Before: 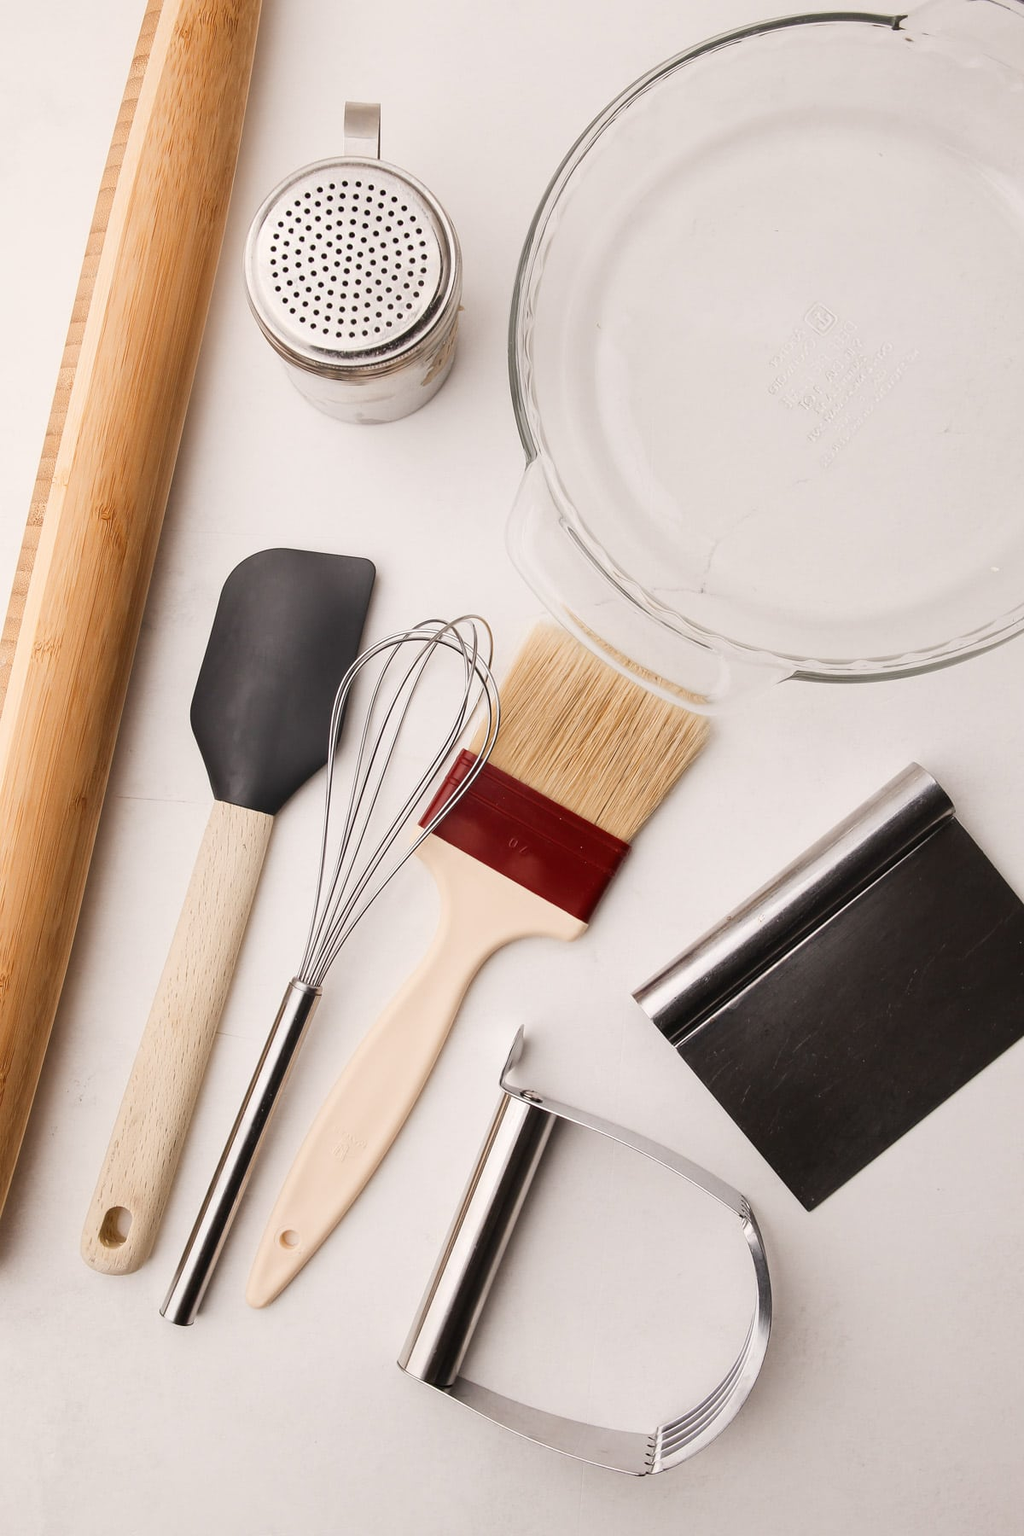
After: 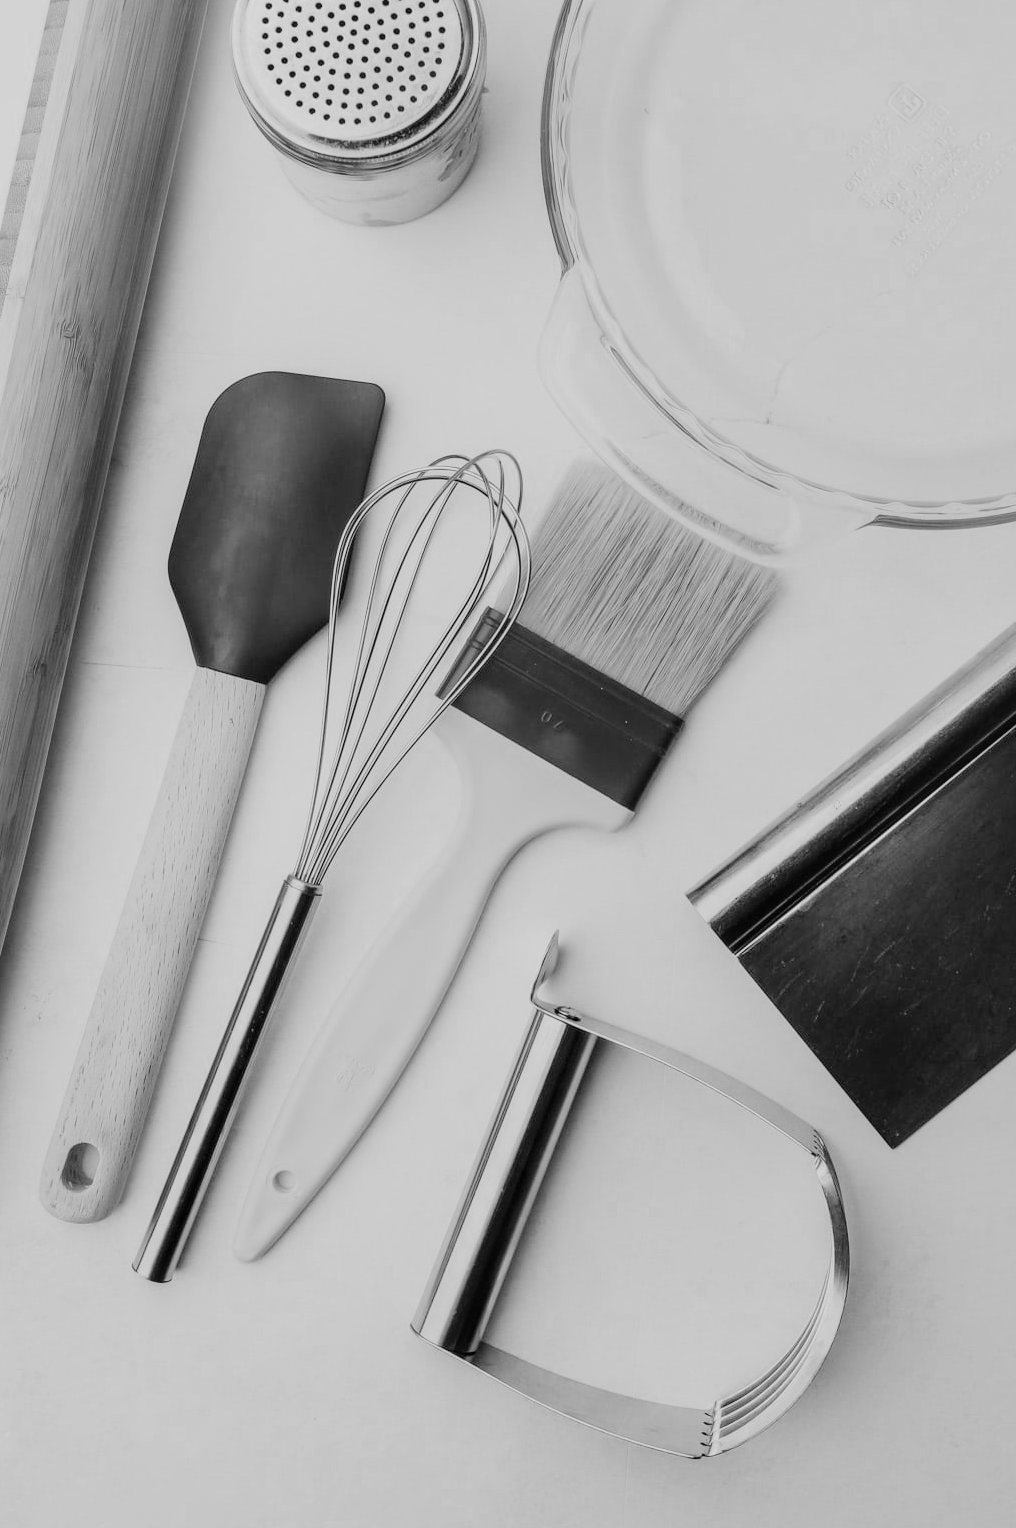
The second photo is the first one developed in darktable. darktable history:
crop and rotate: left 4.609%, top 15.092%, right 10.654%
color balance rgb: perceptual saturation grading › global saturation 0.689%, global vibrance 39.939%
color correction: highlights a* 5.41, highlights b* 5.29, shadows a* -4.73, shadows b* -5.12
local contrast: on, module defaults
filmic rgb: black relative exposure -7.39 EV, white relative exposure 5.1 EV, threshold 3.02 EV, hardness 3.2, preserve chrominance max RGB, enable highlight reconstruction true
exposure: exposure 0.223 EV, compensate highlight preservation false
color zones: curves: ch0 [(0, 0.613) (0.01, 0.613) (0.245, 0.448) (0.498, 0.529) (0.642, 0.665) (0.879, 0.777) (0.99, 0.613)]; ch1 [(0, 0) (0.143, 0) (0.286, 0) (0.429, 0) (0.571, 0) (0.714, 0) (0.857, 0)]
